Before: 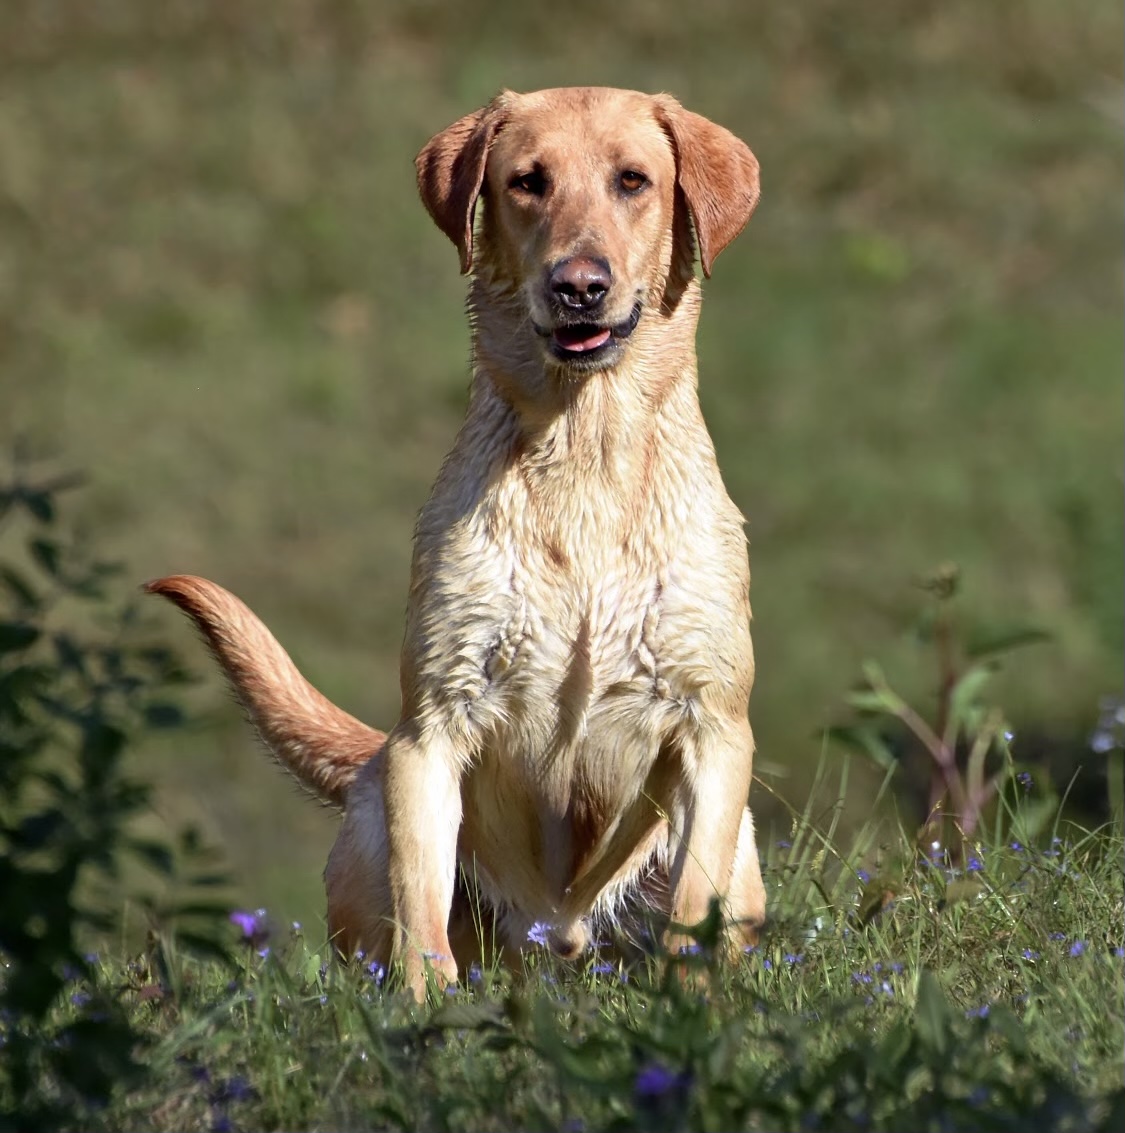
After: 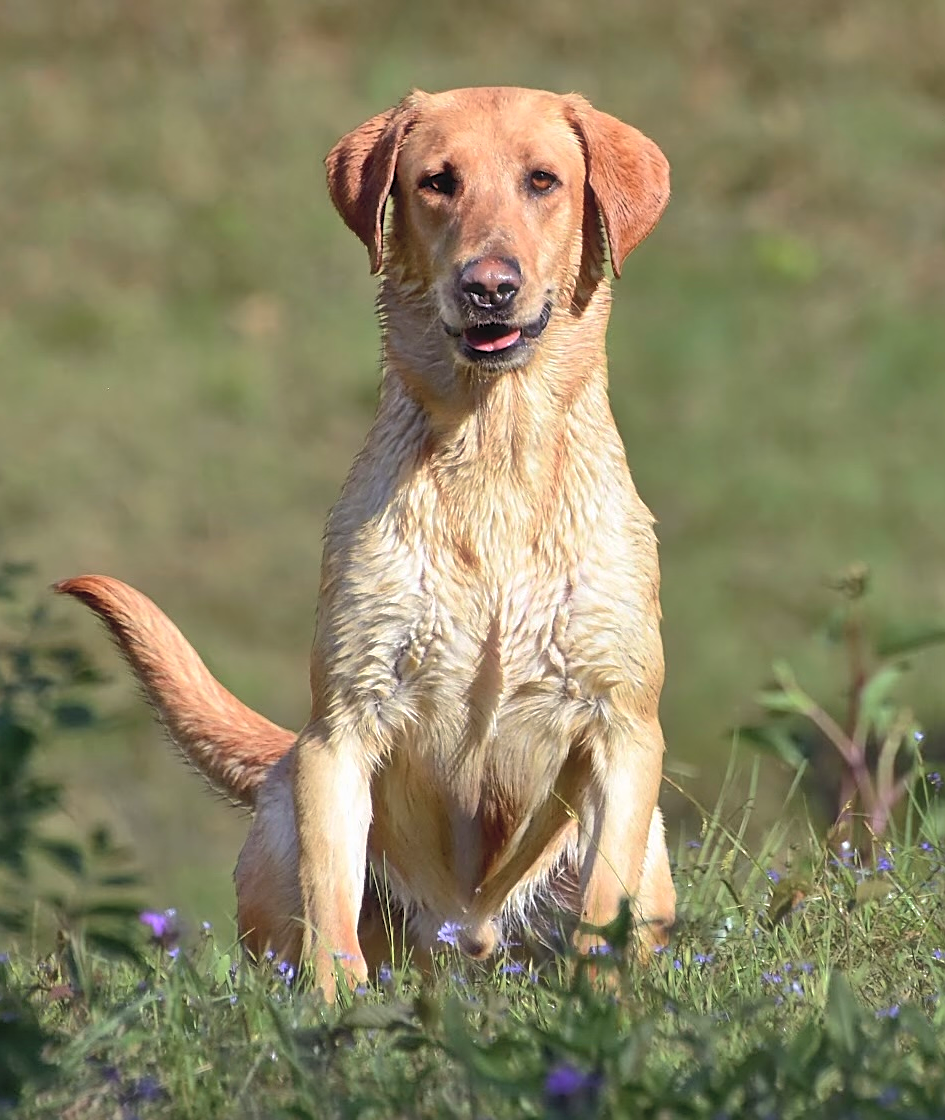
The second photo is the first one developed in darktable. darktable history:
crop: left 8.026%, right 7.374%
shadows and highlights: highlights -60
sharpen: on, module defaults
haze removal: strength -0.05
contrast brightness saturation: contrast 0.14, brightness 0.21
exposure: exposure -0.01 EV, compensate highlight preservation false
